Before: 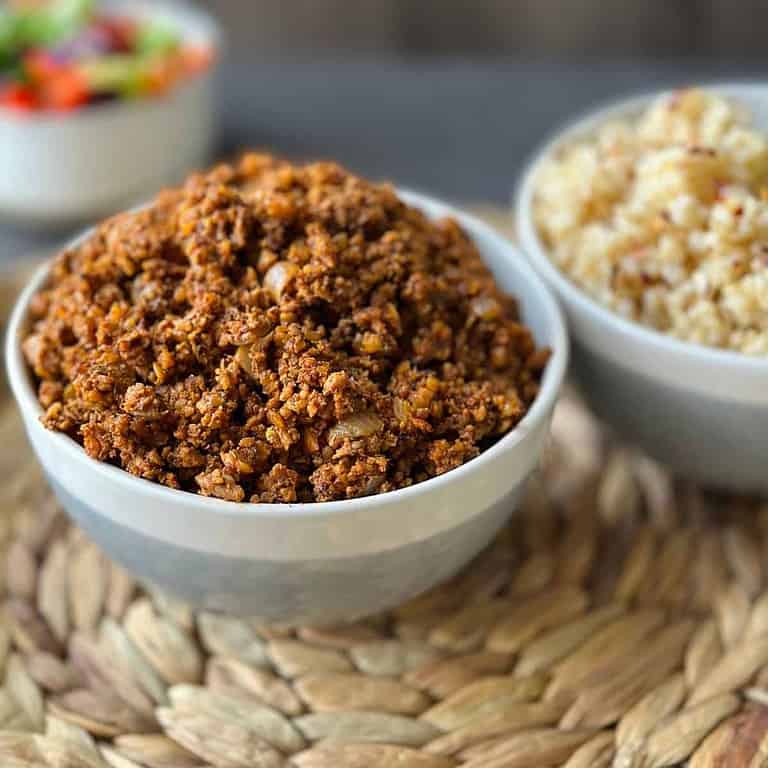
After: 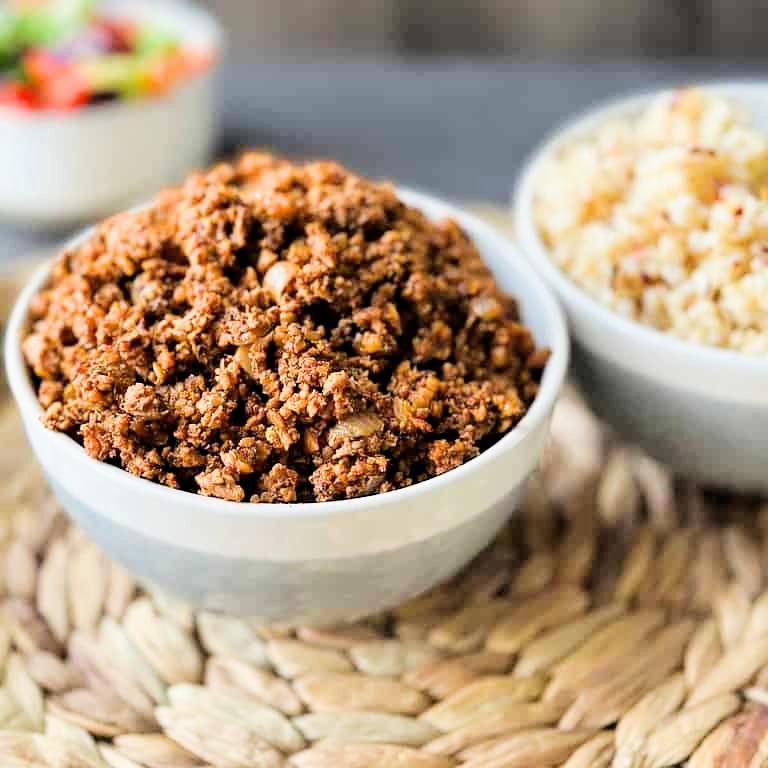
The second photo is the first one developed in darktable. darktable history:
filmic rgb: black relative exposure -5.14 EV, white relative exposure 3.99 EV, threshold 3.06 EV, hardness 2.88, contrast 1.296, highlights saturation mix -28.51%, enable highlight reconstruction true
exposure: black level correction 0, exposure 0.953 EV, compensate highlight preservation false
